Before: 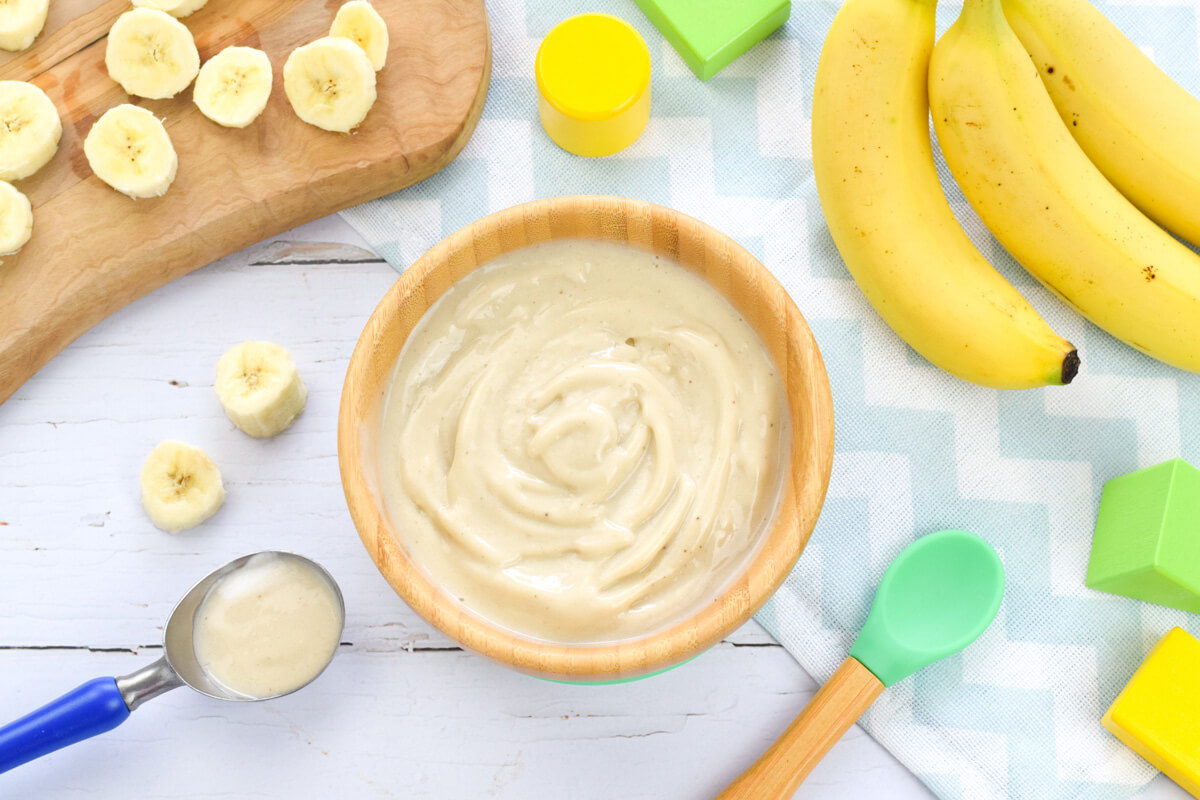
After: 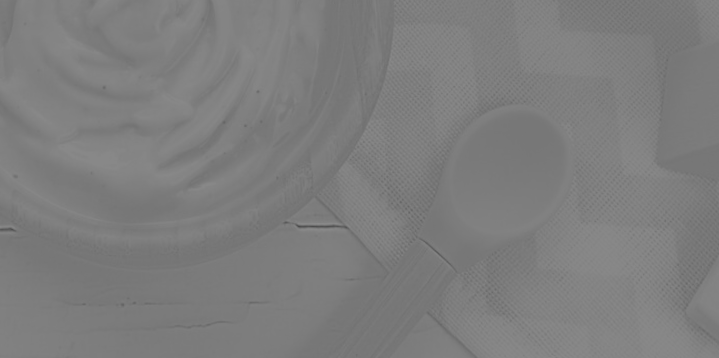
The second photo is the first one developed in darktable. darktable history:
exposure: exposure 0.74 EV, compensate highlight preservation false
highpass: sharpness 5.84%, contrast boost 8.44%
crop and rotate: left 35.509%, top 50.238%, bottom 4.934%
rotate and perspective: rotation 0.215°, lens shift (vertical) -0.139, crop left 0.069, crop right 0.939, crop top 0.002, crop bottom 0.996
